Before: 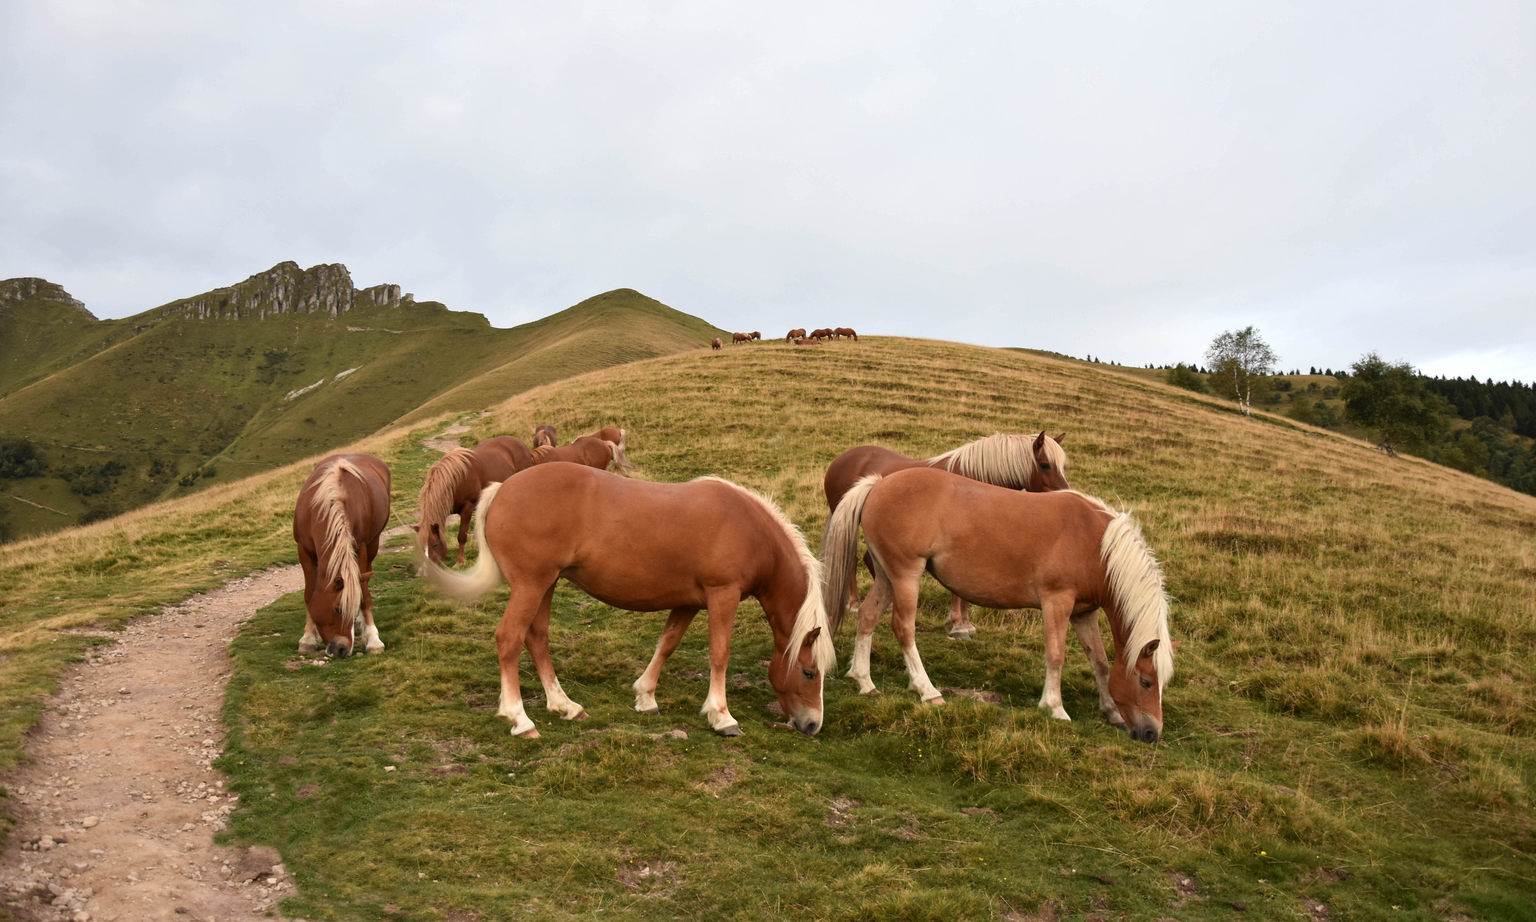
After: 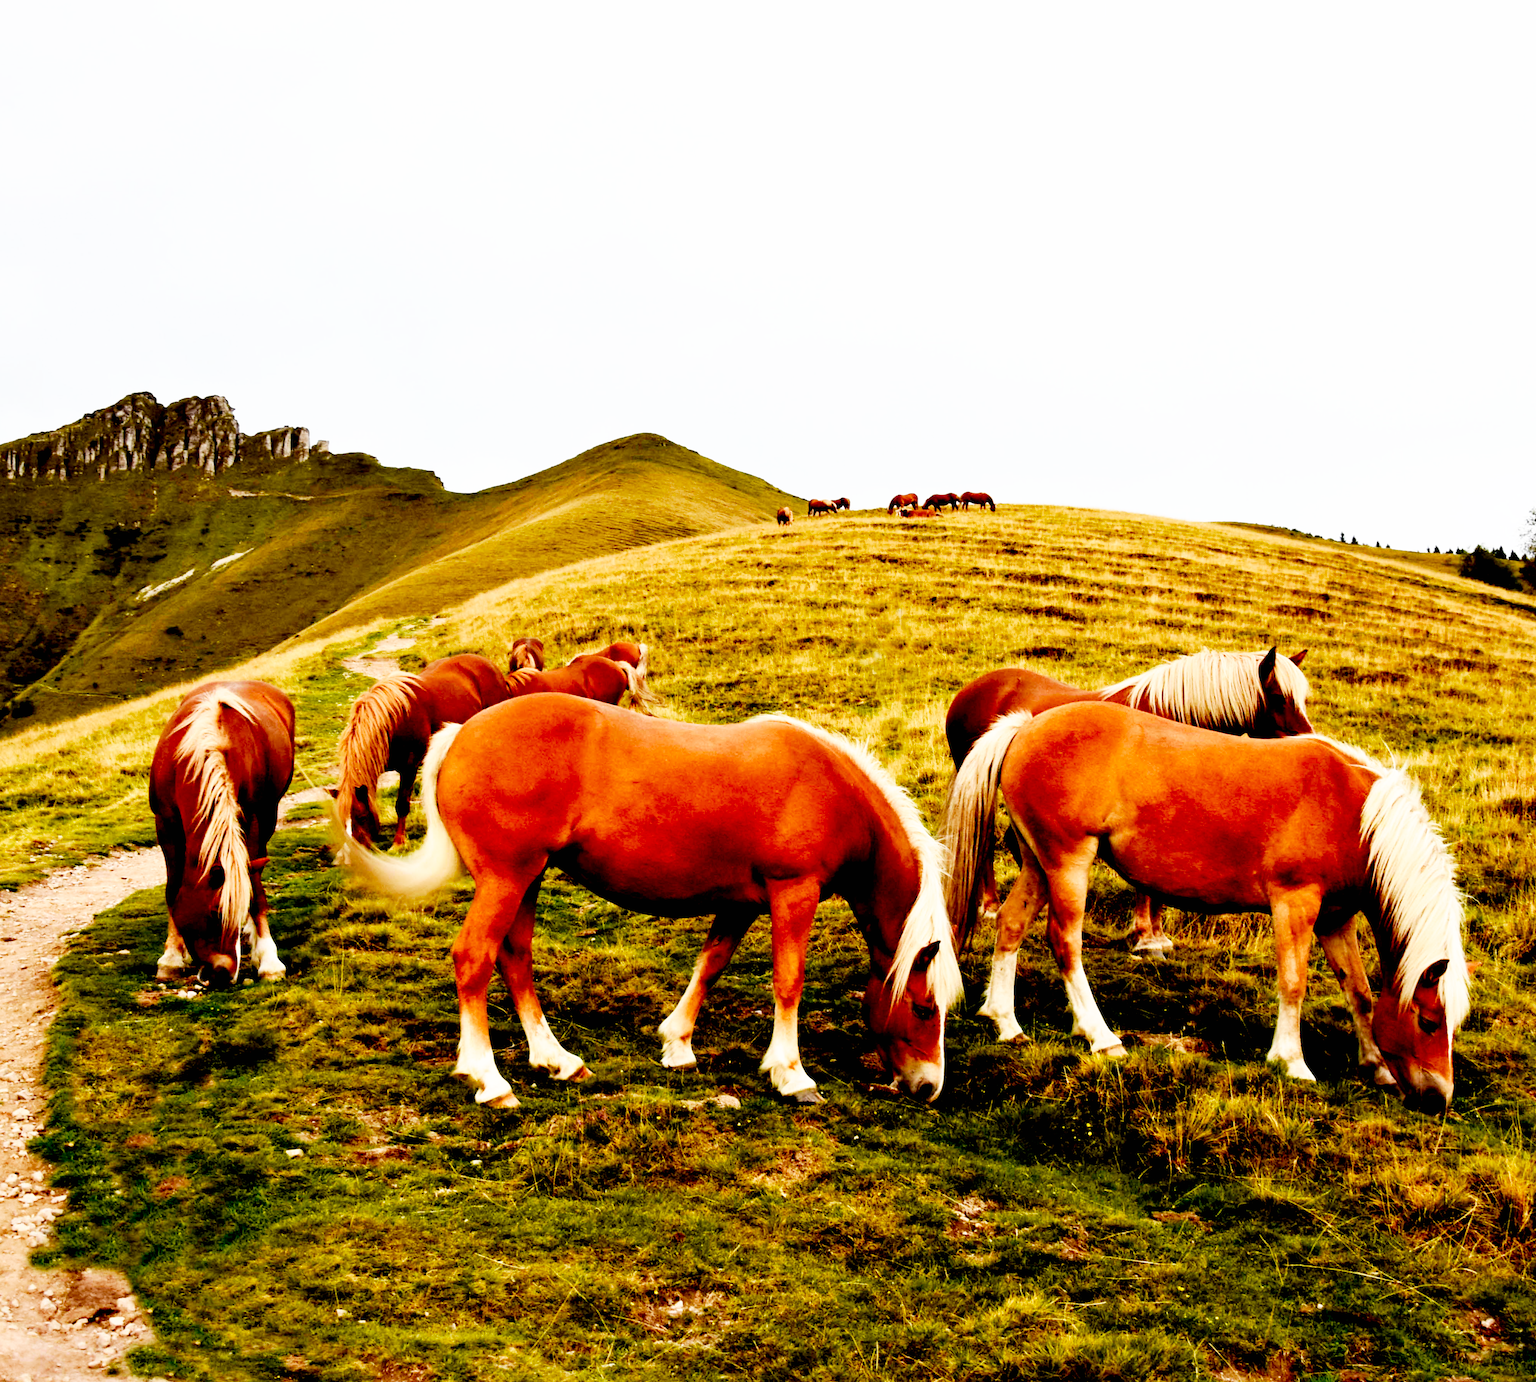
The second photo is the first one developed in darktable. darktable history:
crop and rotate: left 12.648%, right 20.685%
exposure: black level correction 0.056, exposure -0.039 EV, compensate highlight preservation false
base curve: curves: ch0 [(0, 0) (0.007, 0.004) (0.027, 0.03) (0.046, 0.07) (0.207, 0.54) (0.442, 0.872) (0.673, 0.972) (1, 1)], preserve colors none
